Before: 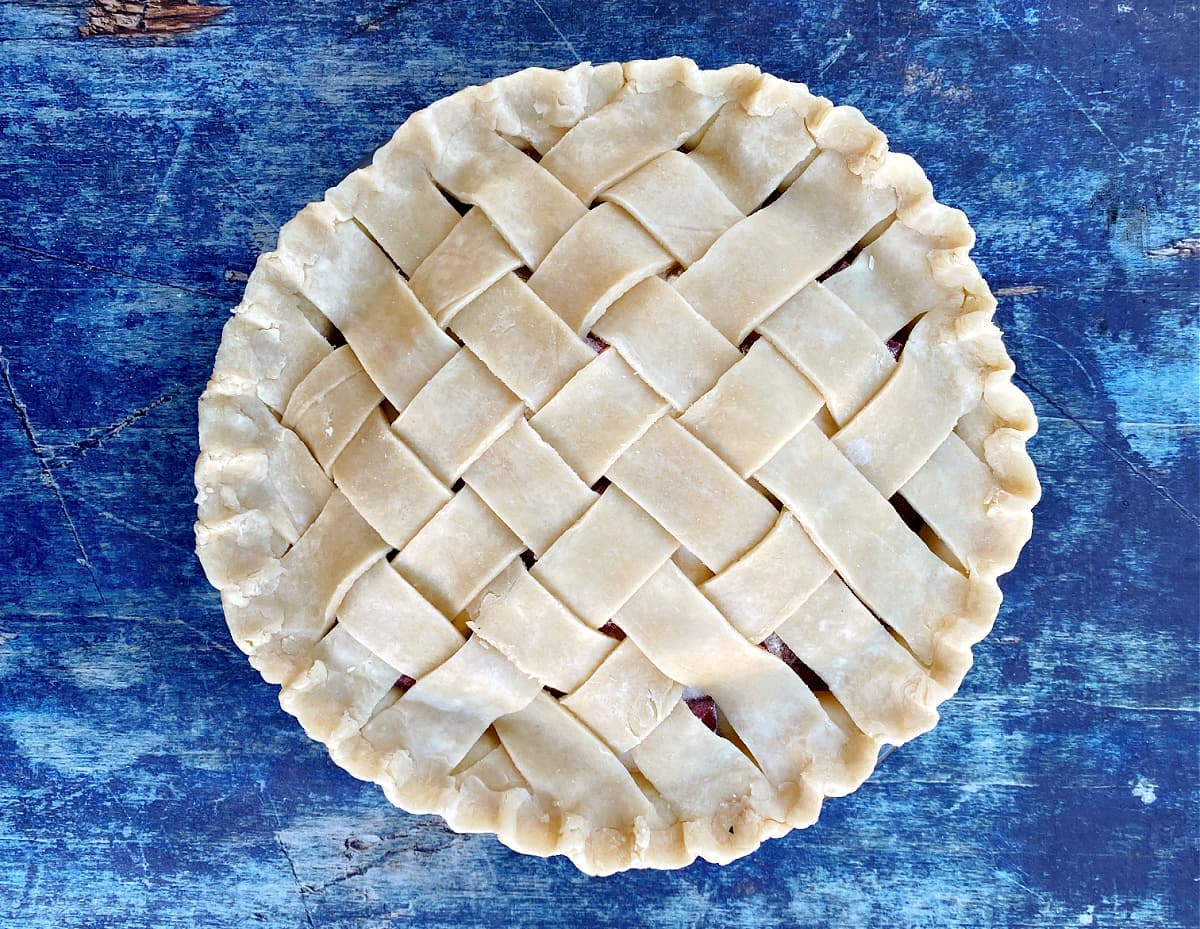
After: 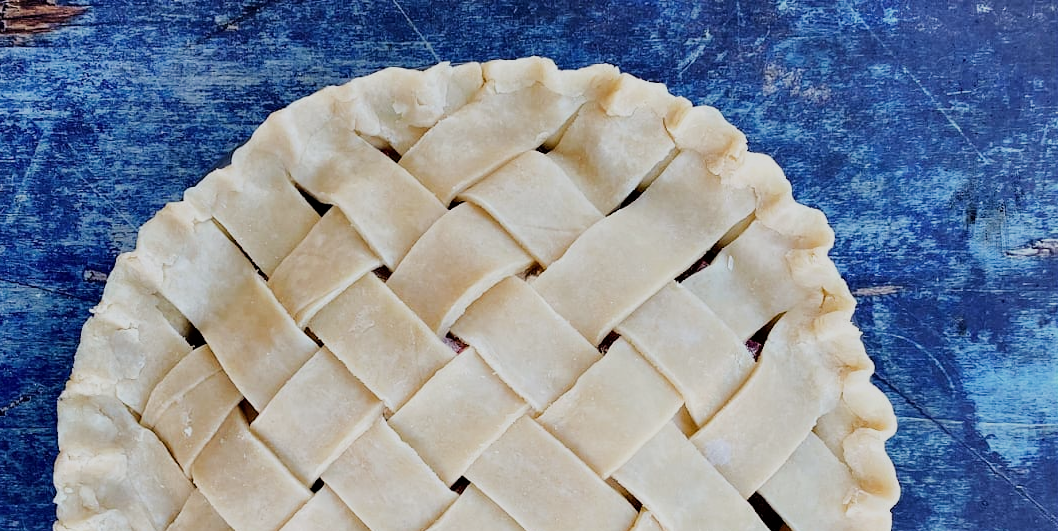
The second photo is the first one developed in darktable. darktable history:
crop and rotate: left 11.812%, bottom 42.776%
filmic rgb: black relative exposure -7.65 EV, white relative exposure 4.56 EV, hardness 3.61, contrast 1.05
